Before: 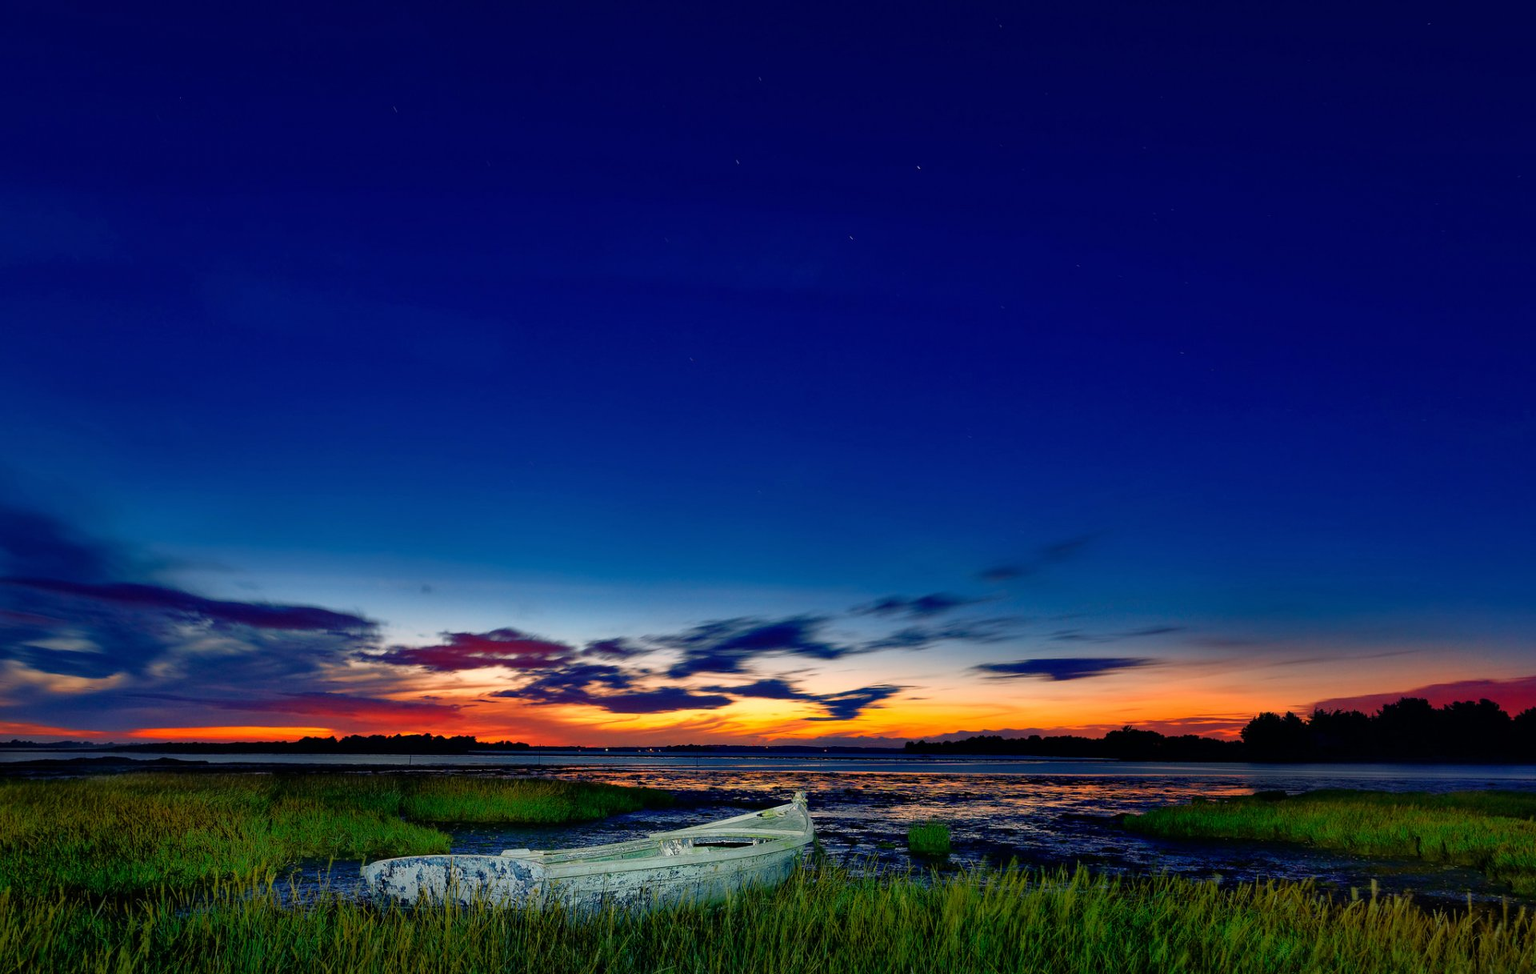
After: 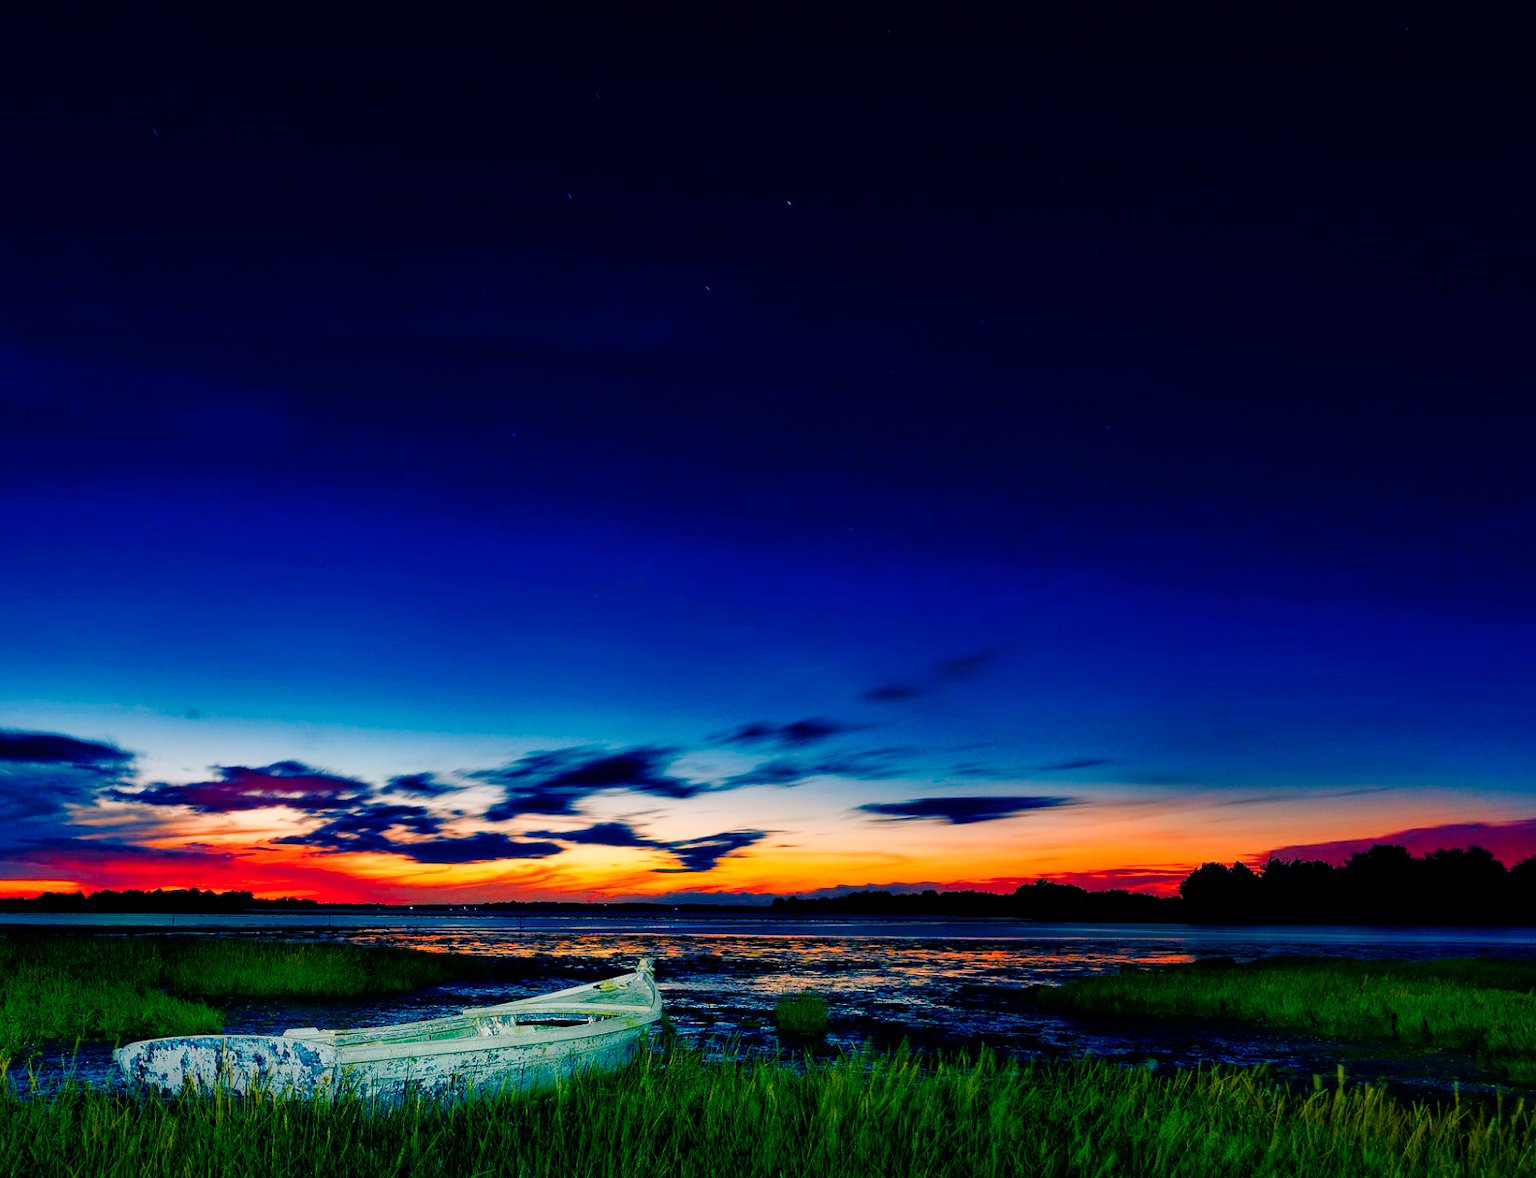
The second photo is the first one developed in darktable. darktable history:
crop: left 17.446%, bottom 0.028%
color zones: curves: ch1 [(0.235, 0.558) (0.75, 0.5)]; ch2 [(0.25, 0.462) (0.749, 0.457)]
tone curve: curves: ch0 [(0, 0) (0.071, 0.047) (0.266, 0.26) (0.483, 0.554) (0.753, 0.811) (1, 0.983)]; ch1 [(0, 0) (0.346, 0.307) (0.408, 0.369) (0.463, 0.443) (0.482, 0.493) (0.502, 0.5) (0.517, 0.502) (0.55, 0.548) (0.597, 0.624) (0.651, 0.698) (1, 1)]; ch2 [(0, 0) (0.346, 0.34) (0.434, 0.46) (0.485, 0.494) (0.5, 0.494) (0.517, 0.506) (0.535, 0.529) (0.583, 0.611) (0.625, 0.666) (1, 1)], preserve colors none
color balance rgb: shadows lift › luminance -28.883%, shadows lift › chroma 10.286%, shadows lift › hue 227.97°, perceptual saturation grading › global saturation 20%, perceptual saturation grading › highlights -14.161%, perceptual saturation grading › shadows 50.257%
contrast brightness saturation: saturation -0.069
exposure: compensate highlight preservation false
